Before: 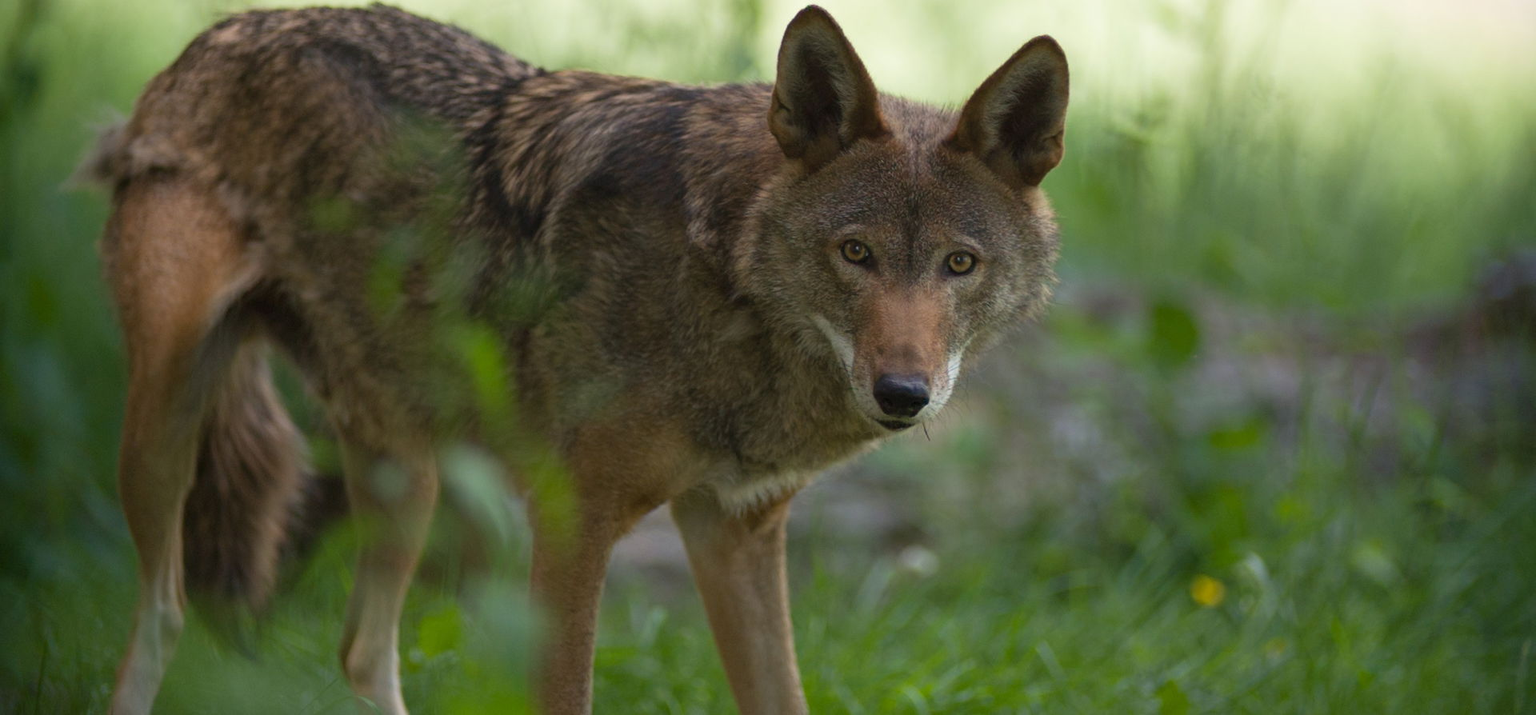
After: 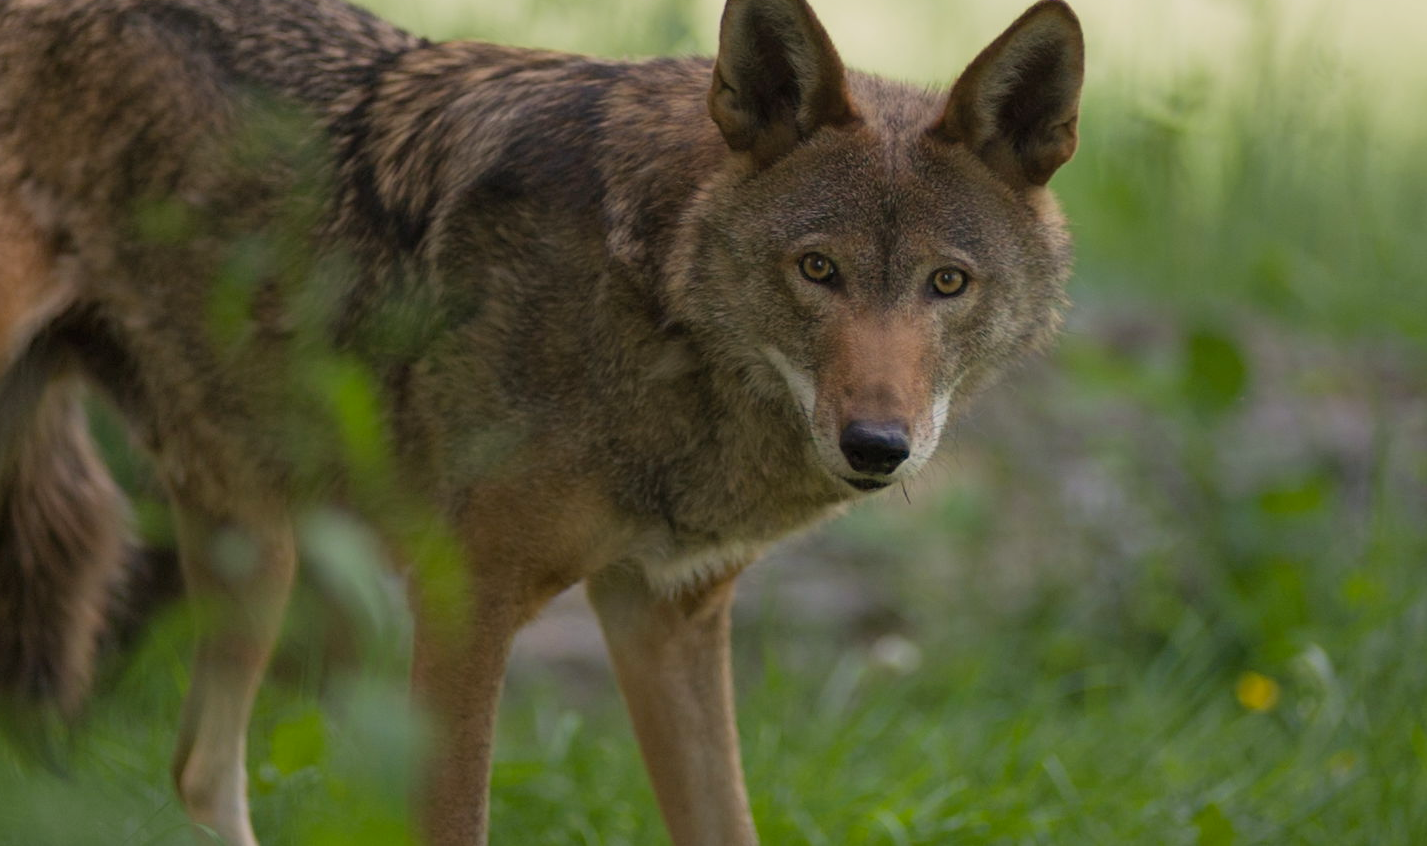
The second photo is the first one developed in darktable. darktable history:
crop and rotate: left 13.146%, top 5.307%, right 12.522%
filmic rgb: black relative exposure -14.97 EV, white relative exposure 3 EV, target black luminance 0%, hardness 9.22, latitude 98.33%, contrast 0.914, shadows ↔ highlights balance 0.718%
color correction: highlights a* 3.73, highlights b* 5.13
